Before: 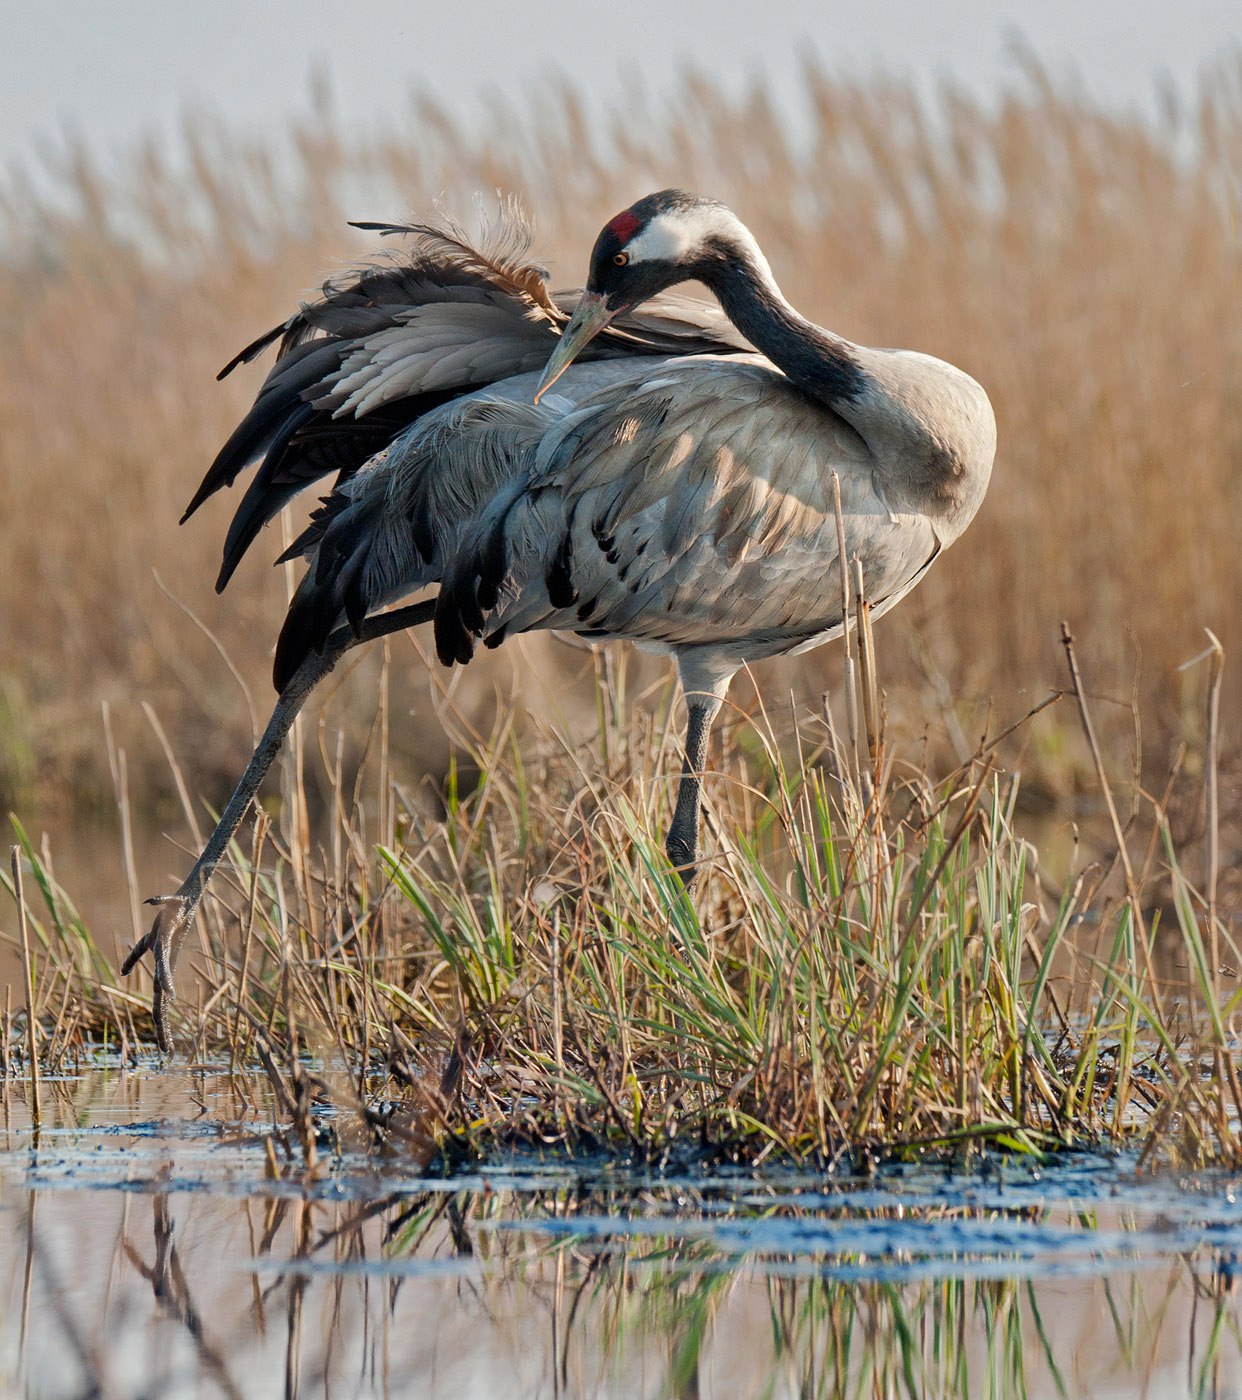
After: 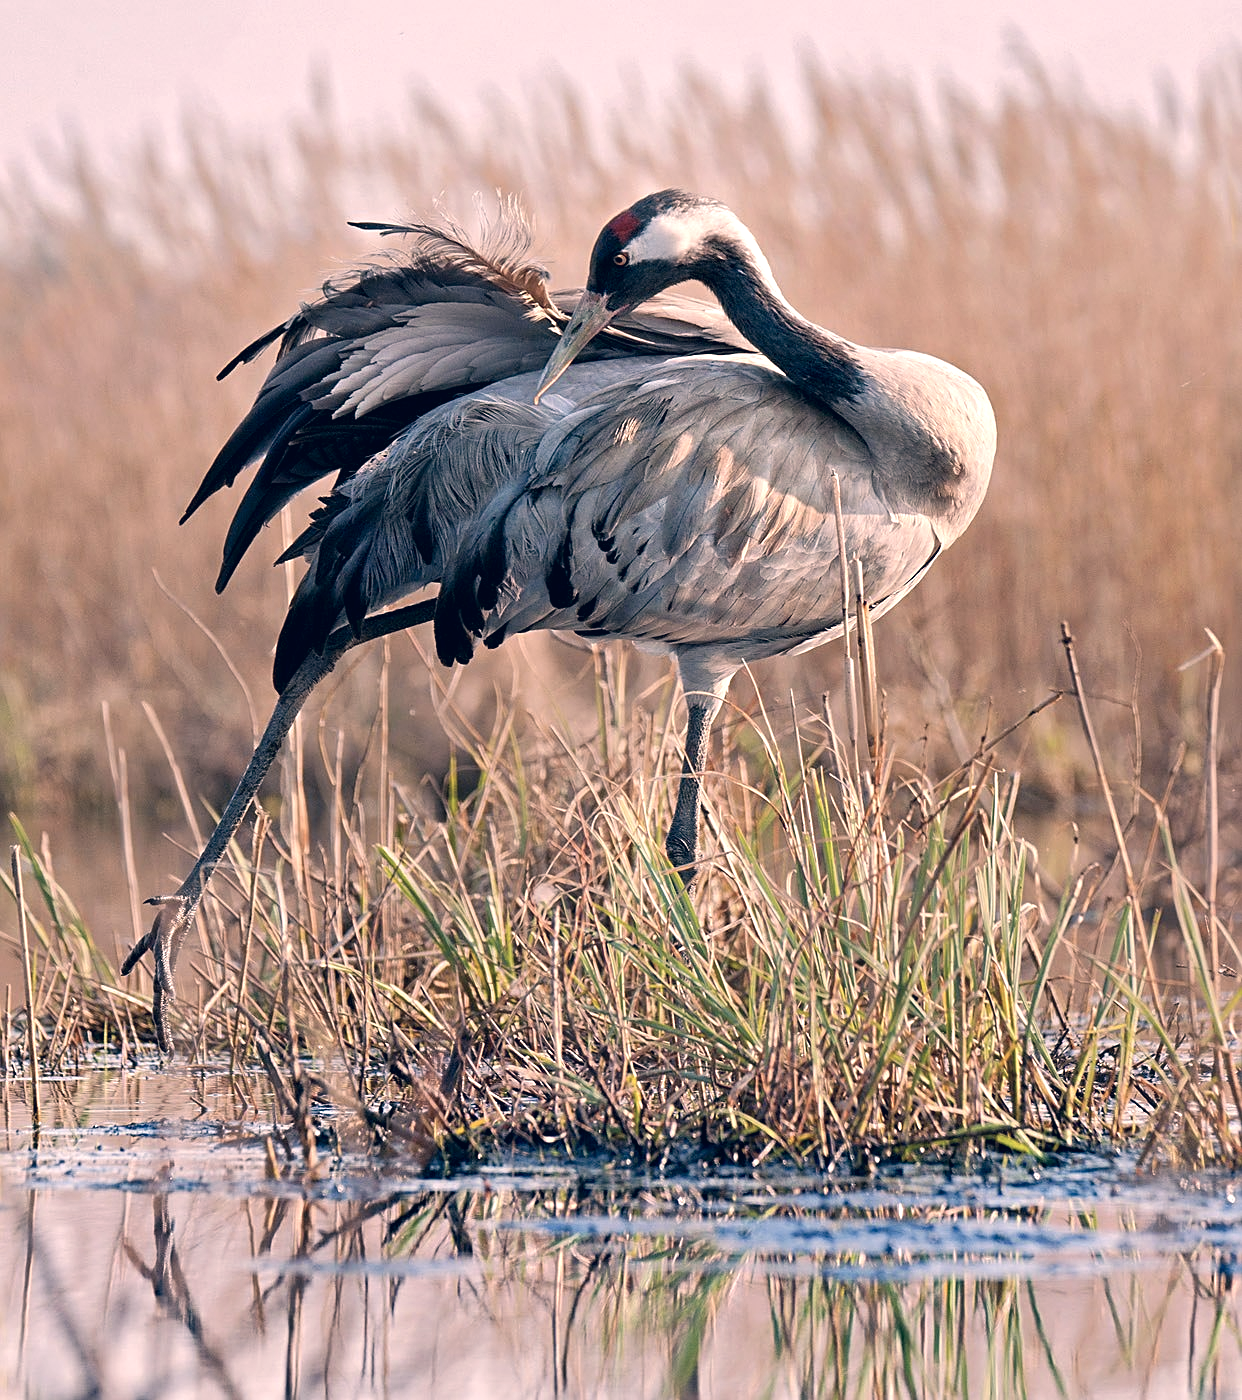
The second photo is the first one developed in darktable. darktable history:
sharpen: on, module defaults
color balance rgb: perceptual saturation grading › global saturation 0.601%, global vibrance -23.613%
exposure: black level correction 0.001, exposure 0.499 EV, compensate highlight preservation false
color correction: highlights a* 14.32, highlights b* 6.08, shadows a* -6.03, shadows b* -15.42, saturation 0.872
